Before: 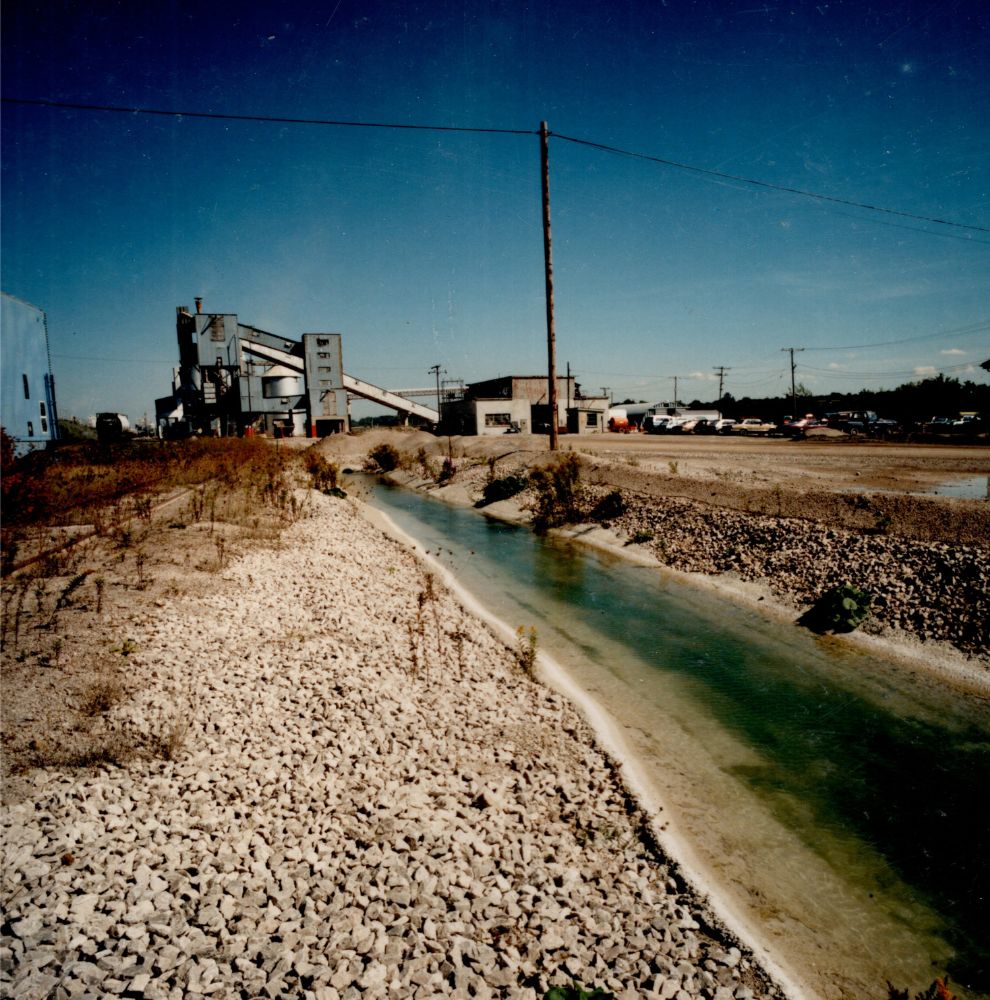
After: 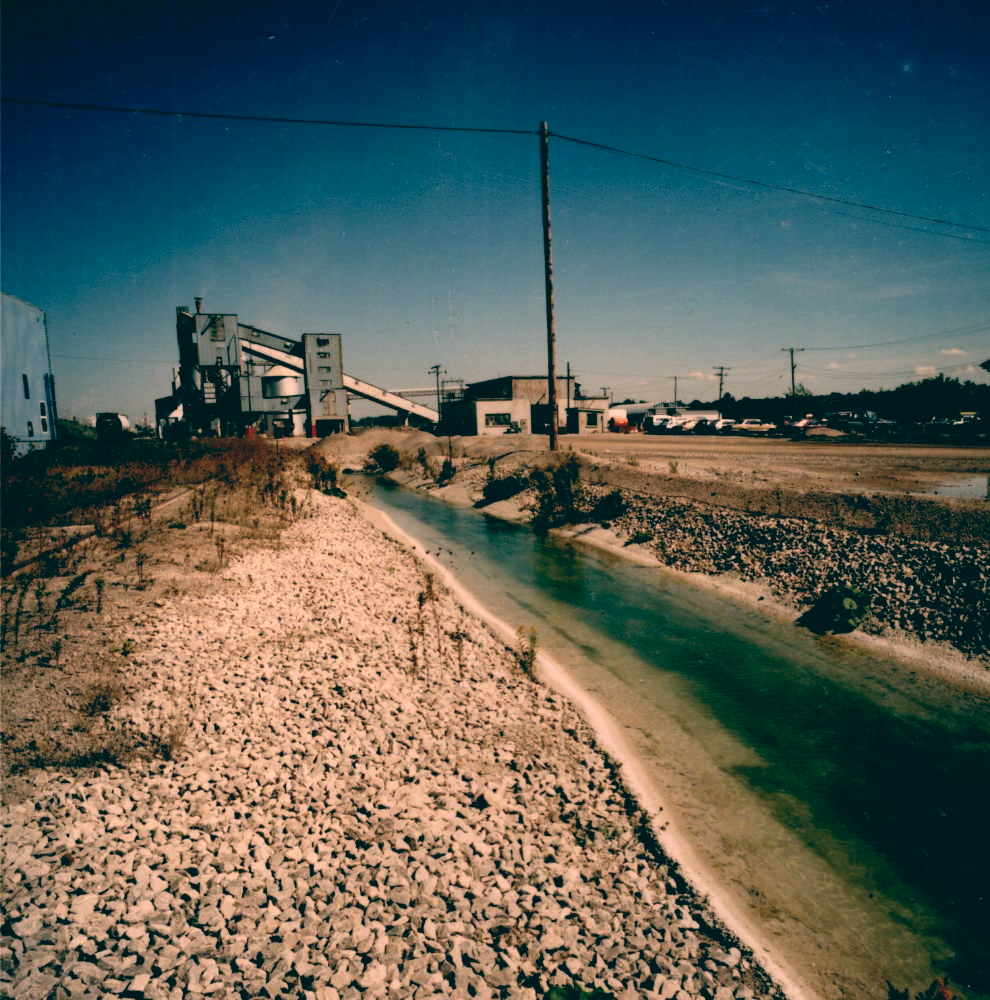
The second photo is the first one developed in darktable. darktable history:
color balance: lift [1.005, 0.99, 1.007, 1.01], gamma [1, 0.979, 1.011, 1.021], gain [0.923, 1.098, 1.025, 0.902], input saturation 90.45%, contrast 7.73%, output saturation 105.91%
color correction: highlights a* 14.52, highlights b* 4.84
